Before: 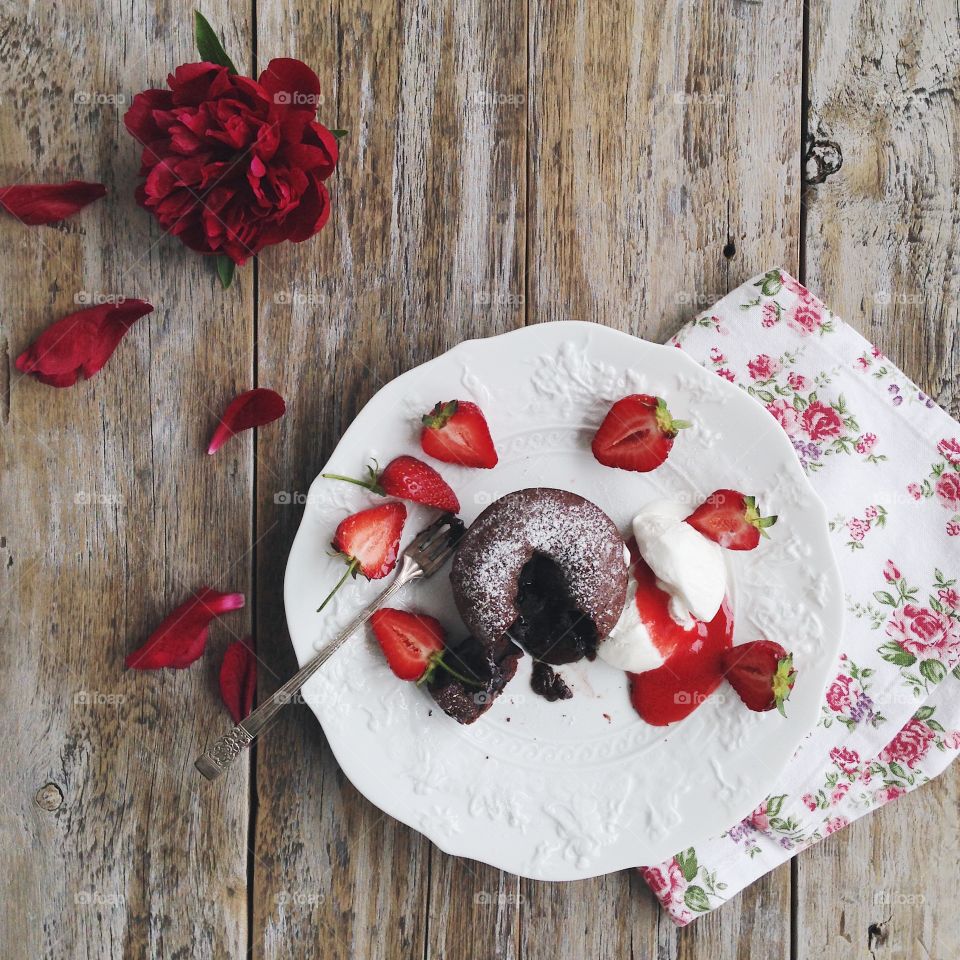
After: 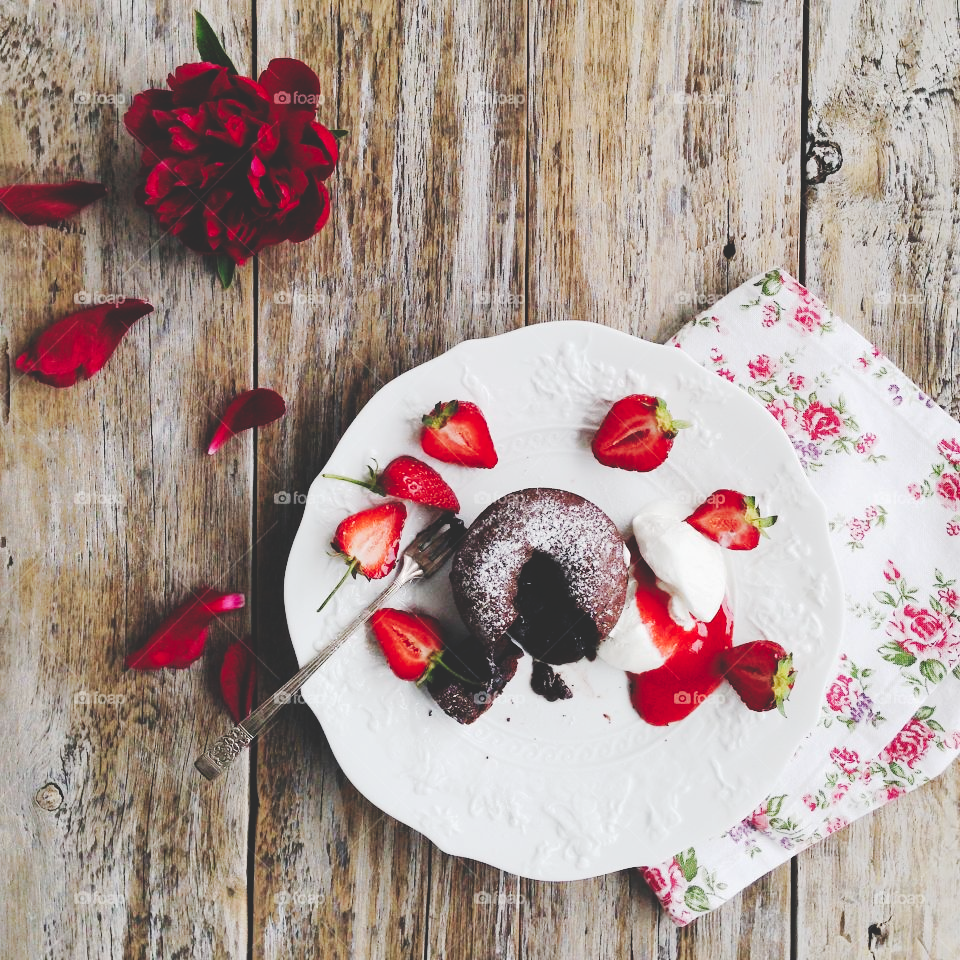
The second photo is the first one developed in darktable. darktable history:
tone curve: curves: ch0 [(0, 0) (0.003, 0.178) (0.011, 0.177) (0.025, 0.177) (0.044, 0.178) (0.069, 0.178) (0.1, 0.18) (0.136, 0.183) (0.177, 0.199) (0.224, 0.227) (0.277, 0.278) (0.335, 0.357) (0.399, 0.449) (0.468, 0.546) (0.543, 0.65) (0.623, 0.724) (0.709, 0.804) (0.801, 0.868) (0.898, 0.921) (1, 1)], preserve colors none
